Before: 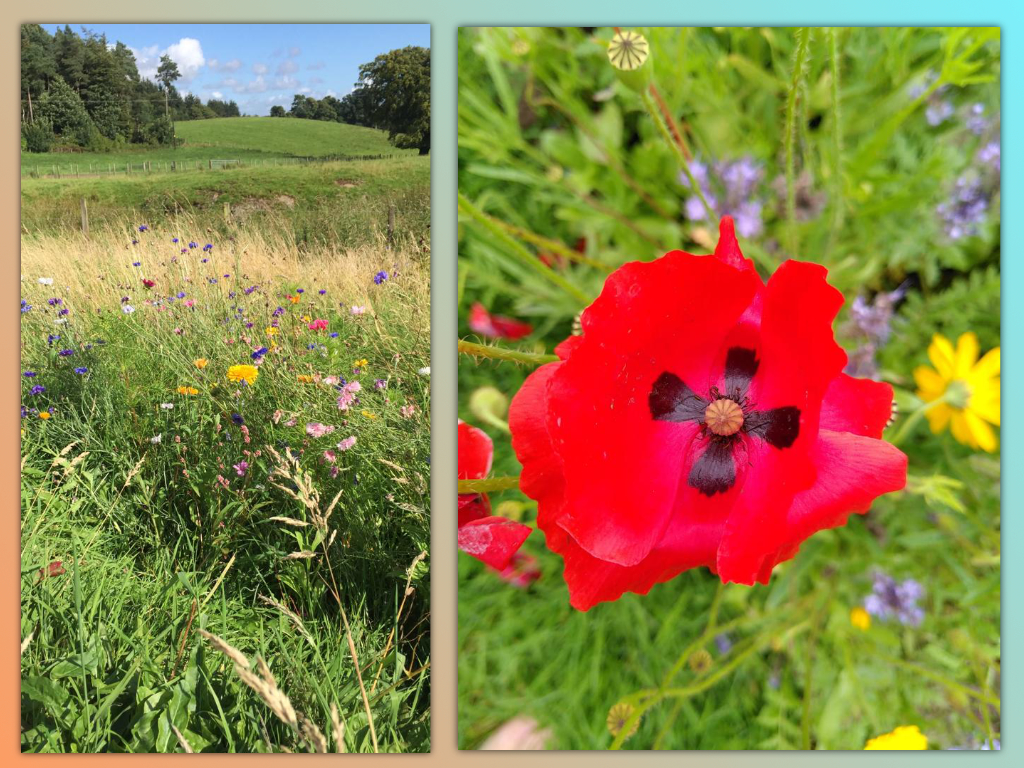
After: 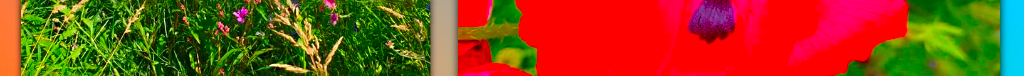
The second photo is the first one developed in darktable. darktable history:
color correction: highlights a* 1.59, highlights b* -1.7, saturation 2.48
velvia: on, module defaults
crop and rotate: top 59.084%, bottom 30.916%
graduated density: hue 238.83°, saturation 50%
sharpen: radius 2.167, amount 0.381, threshold 0
